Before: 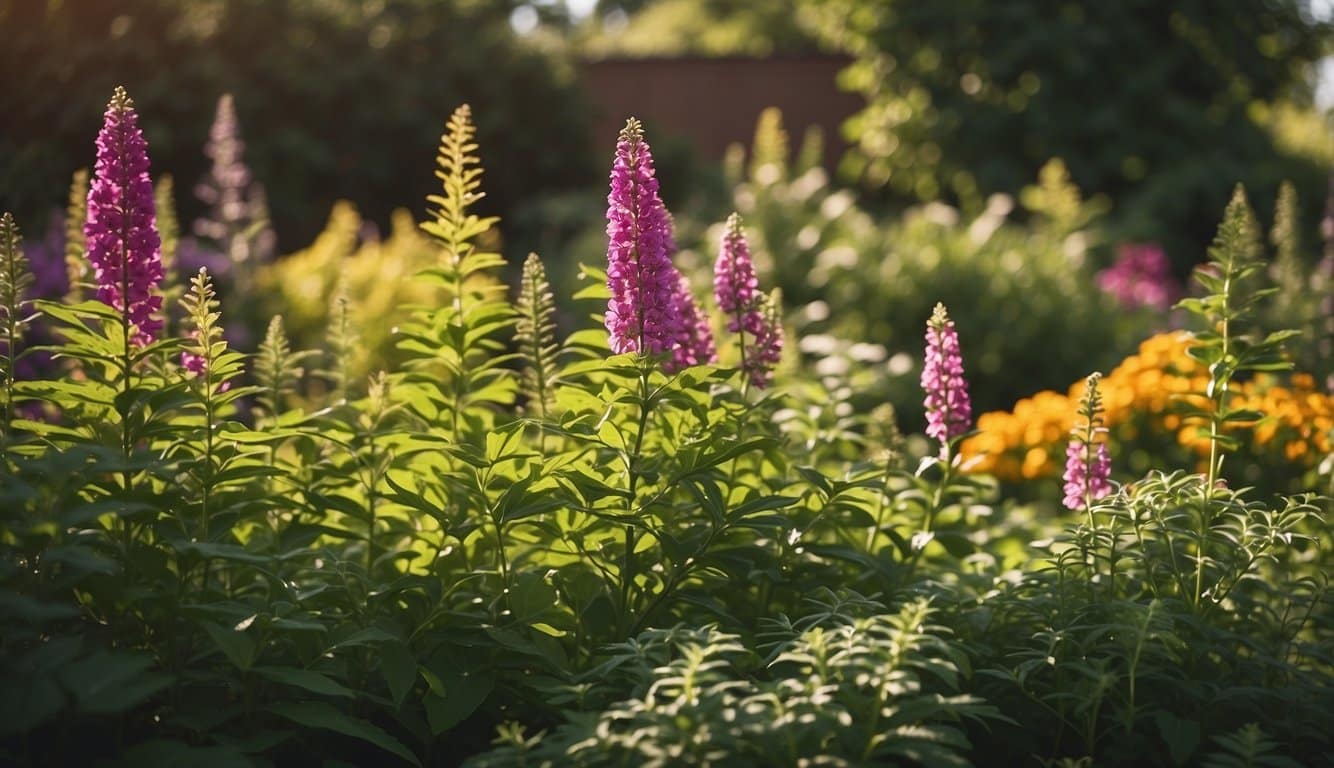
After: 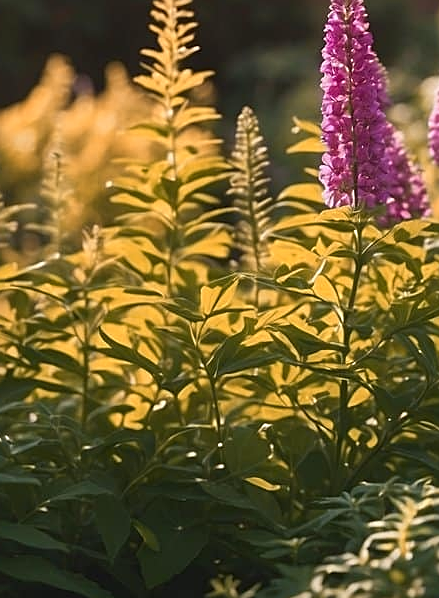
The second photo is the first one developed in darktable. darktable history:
sharpen: on, module defaults
crop and rotate: left 21.467%, top 19.075%, right 45.564%, bottom 2.97%
color zones: curves: ch2 [(0, 0.5) (0.143, 0.5) (0.286, 0.416) (0.429, 0.5) (0.571, 0.5) (0.714, 0.5) (0.857, 0.5) (1, 0.5)]
